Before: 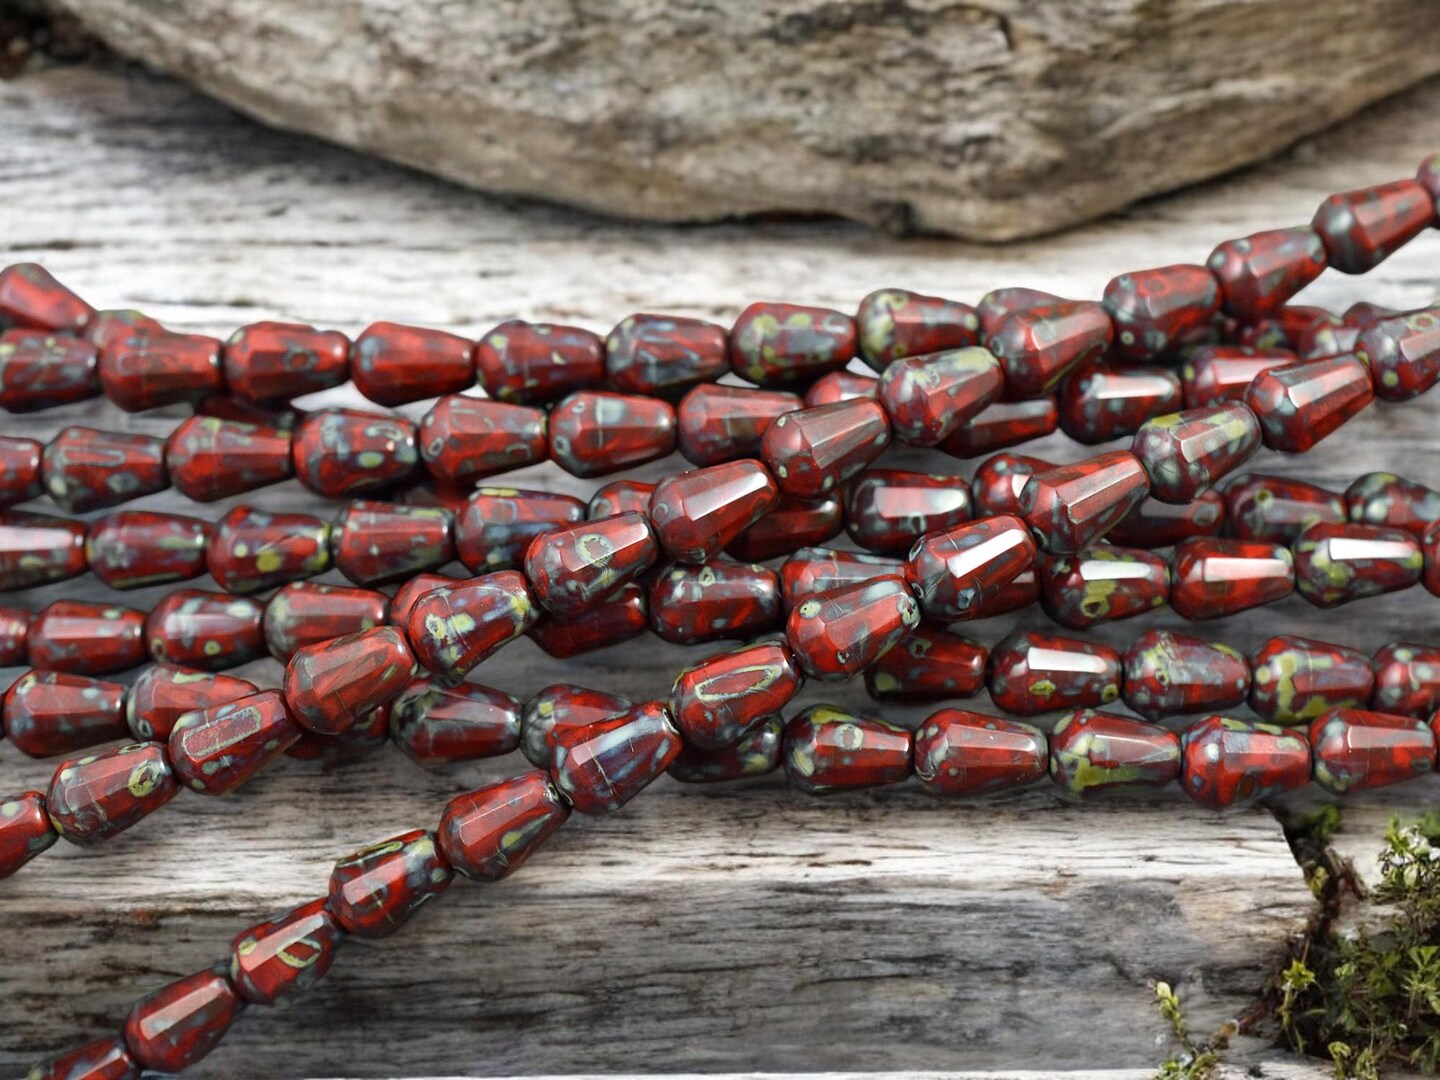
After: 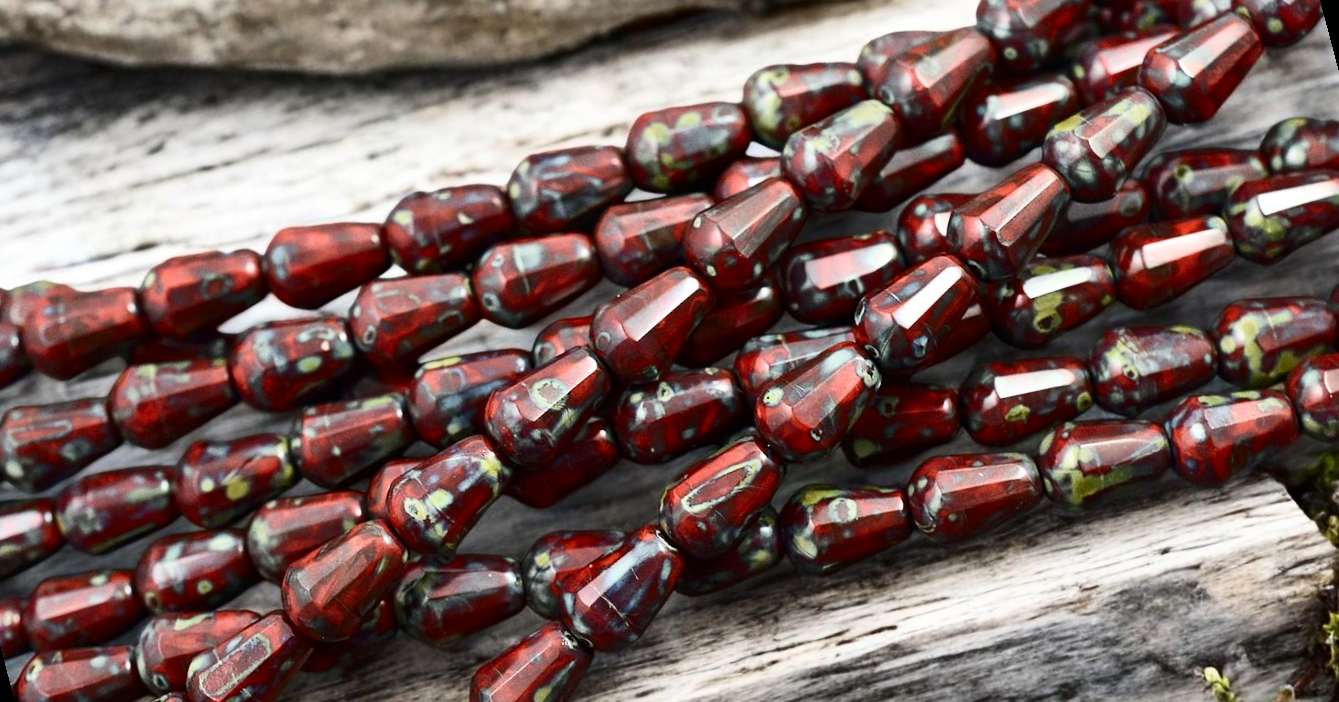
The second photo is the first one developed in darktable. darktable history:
rotate and perspective: rotation -14.8°, crop left 0.1, crop right 0.903, crop top 0.25, crop bottom 0.748
contrast brightness saturation: contrast 0.28
